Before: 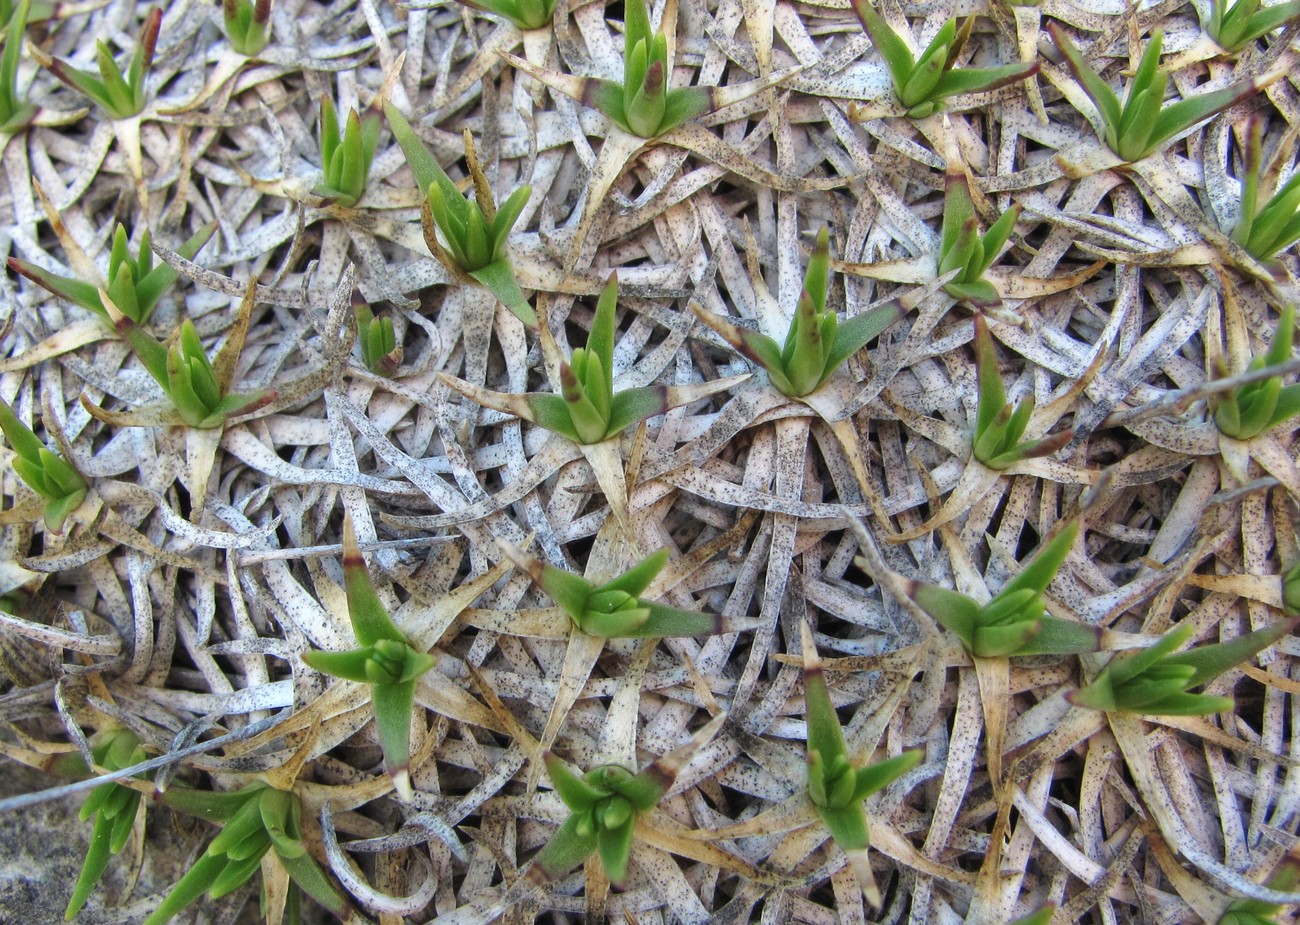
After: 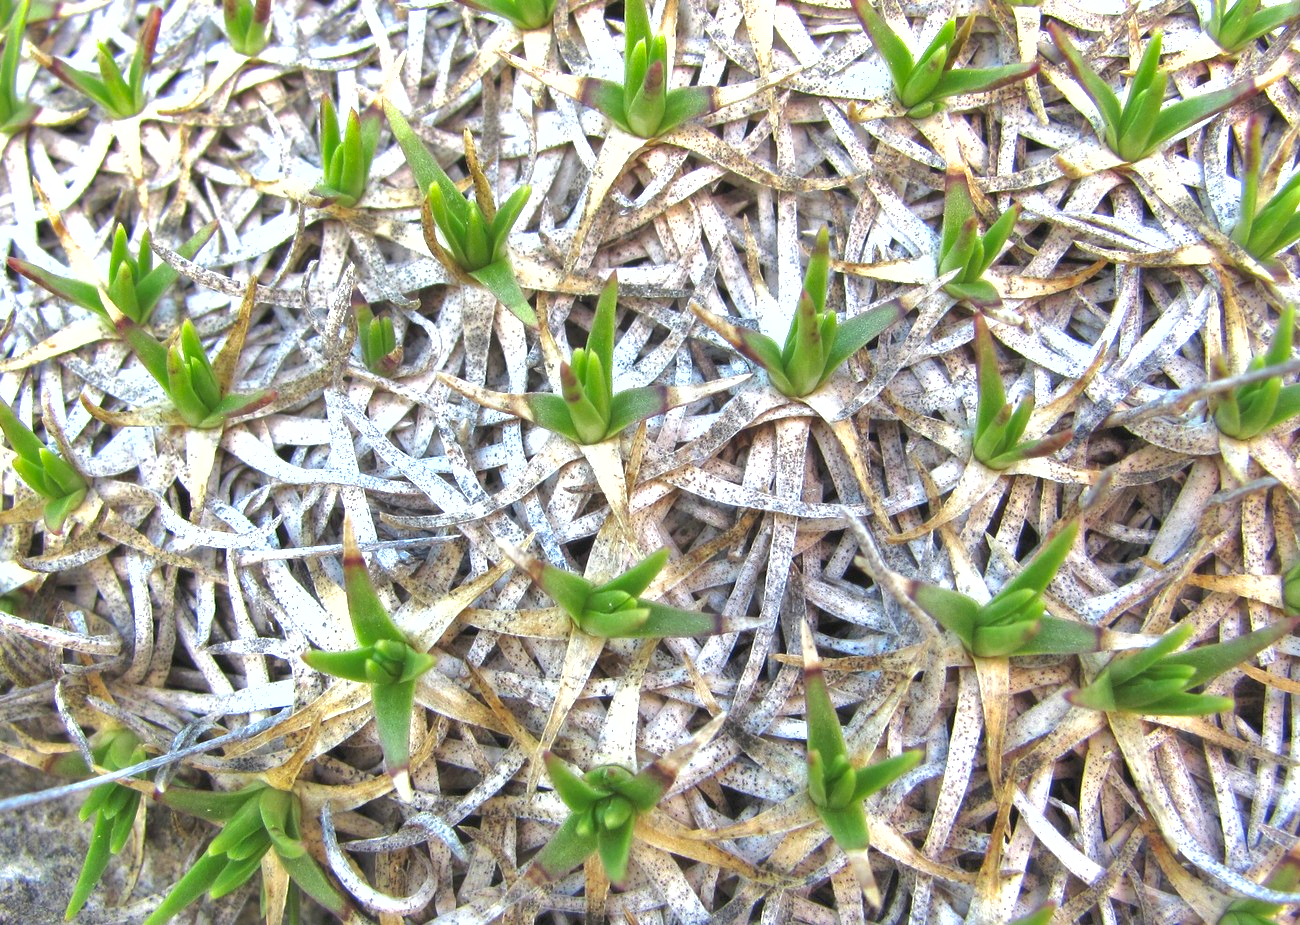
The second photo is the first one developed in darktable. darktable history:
shadows and highlights: on, module defaults
exposure: exposure 1 EV, compensate highlight preservation false
